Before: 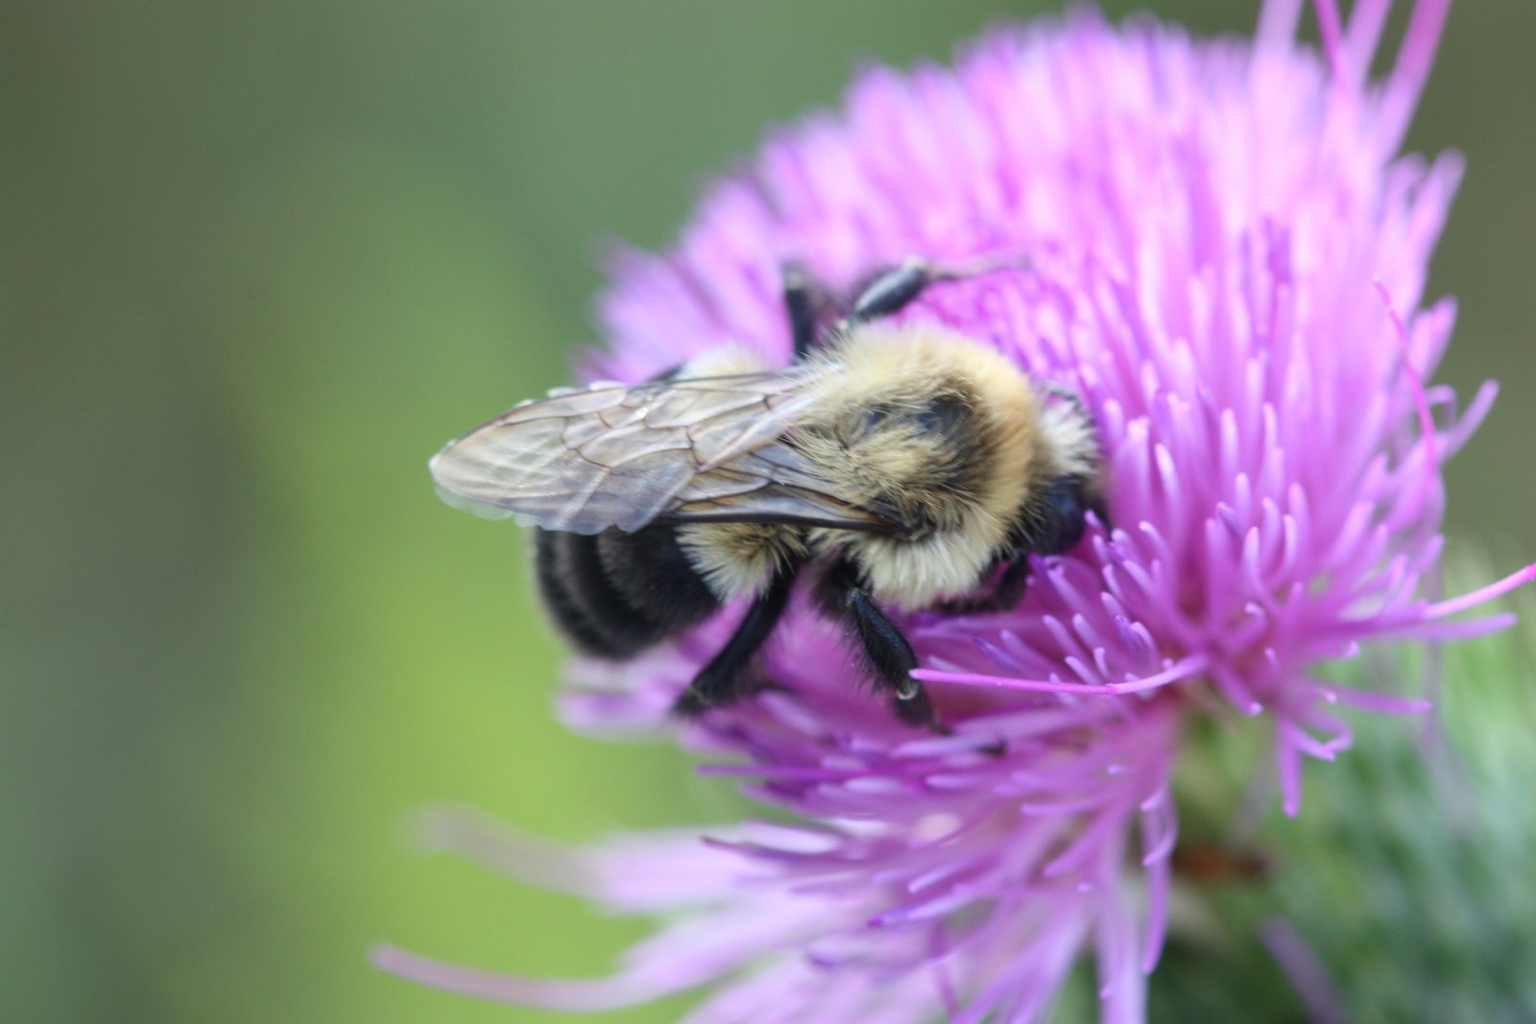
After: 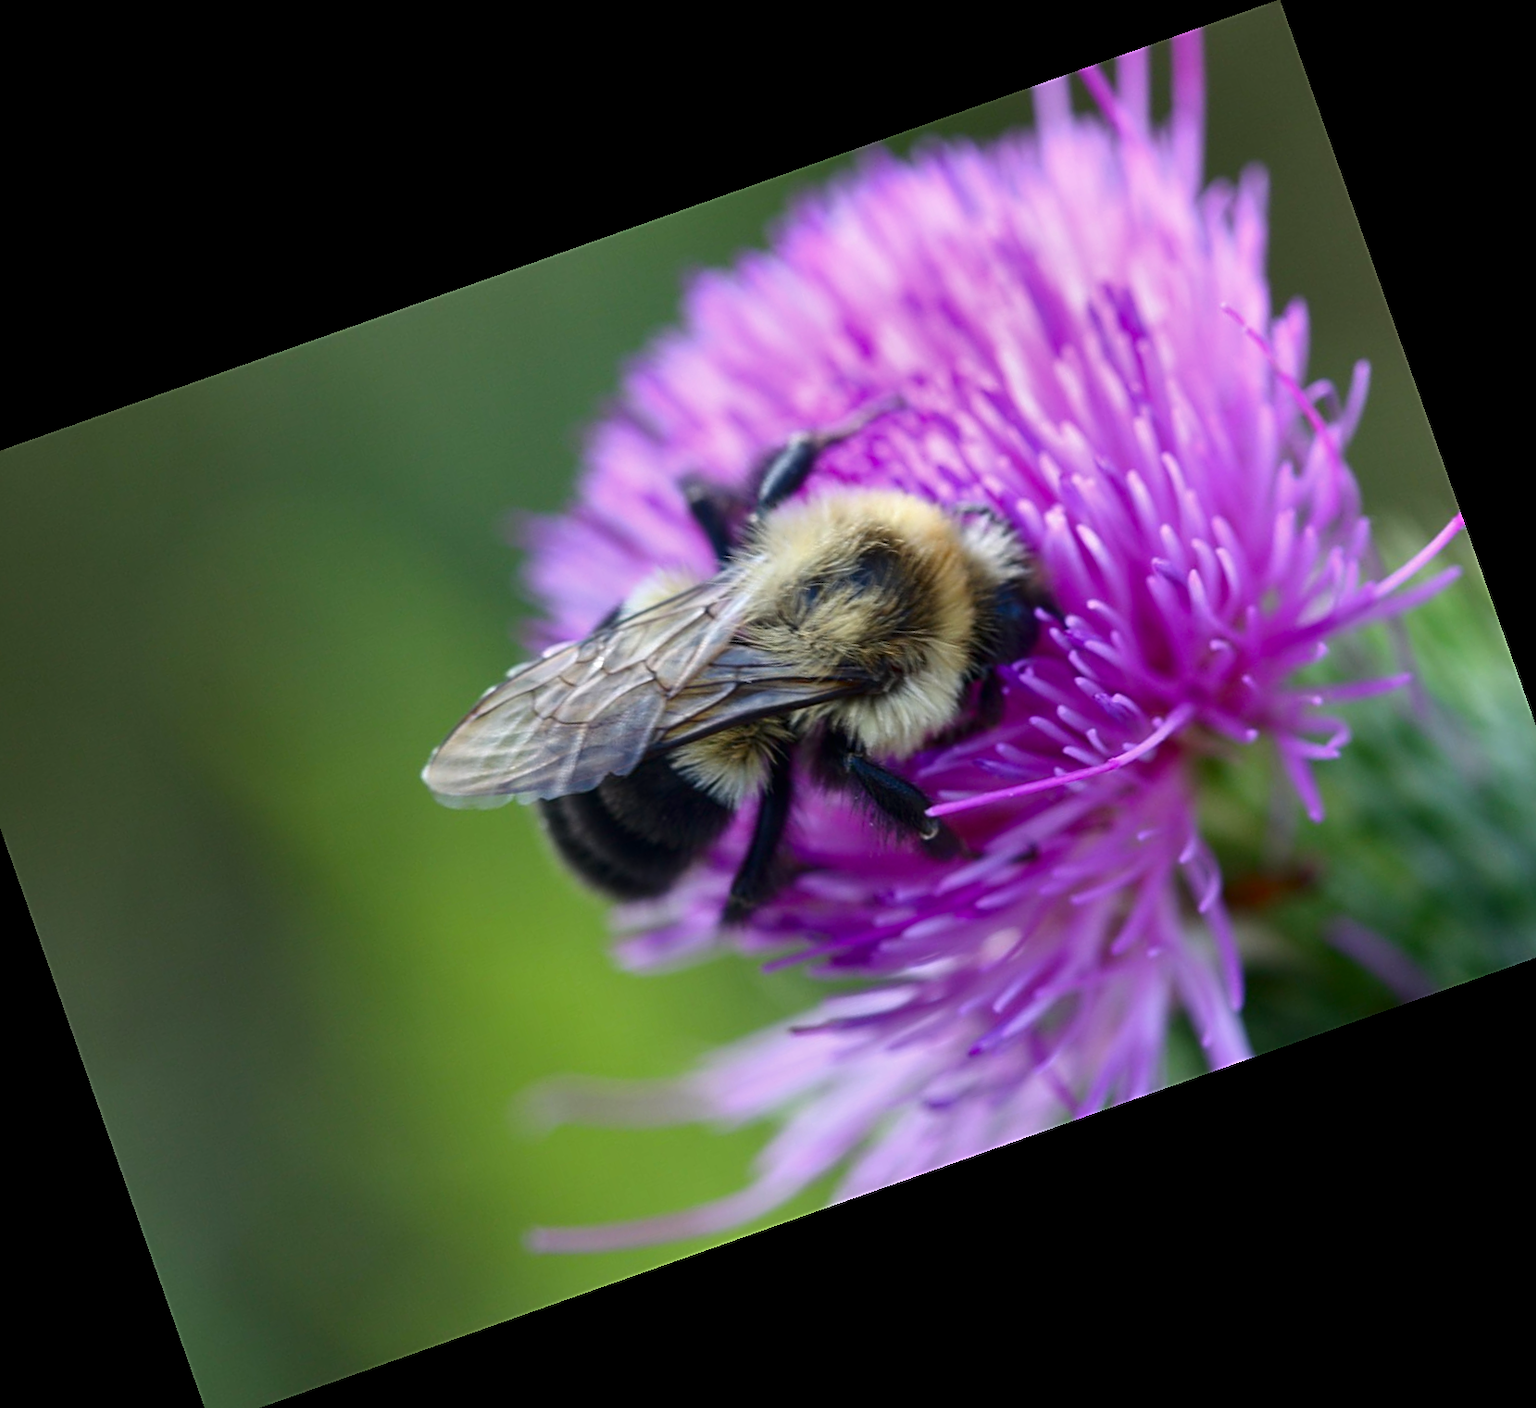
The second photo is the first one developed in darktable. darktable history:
shadows and highlights: shadows 20.91, highlights -82.73, soften with gaussian
white balance: emerald 1
crop and rotate: angle 19.43°, left 6.812%, right 4.125%, bottom 1.087%
sharpen: on, module defaults
contrast brightness saturation: brightness -0.25, saturation 0.2
